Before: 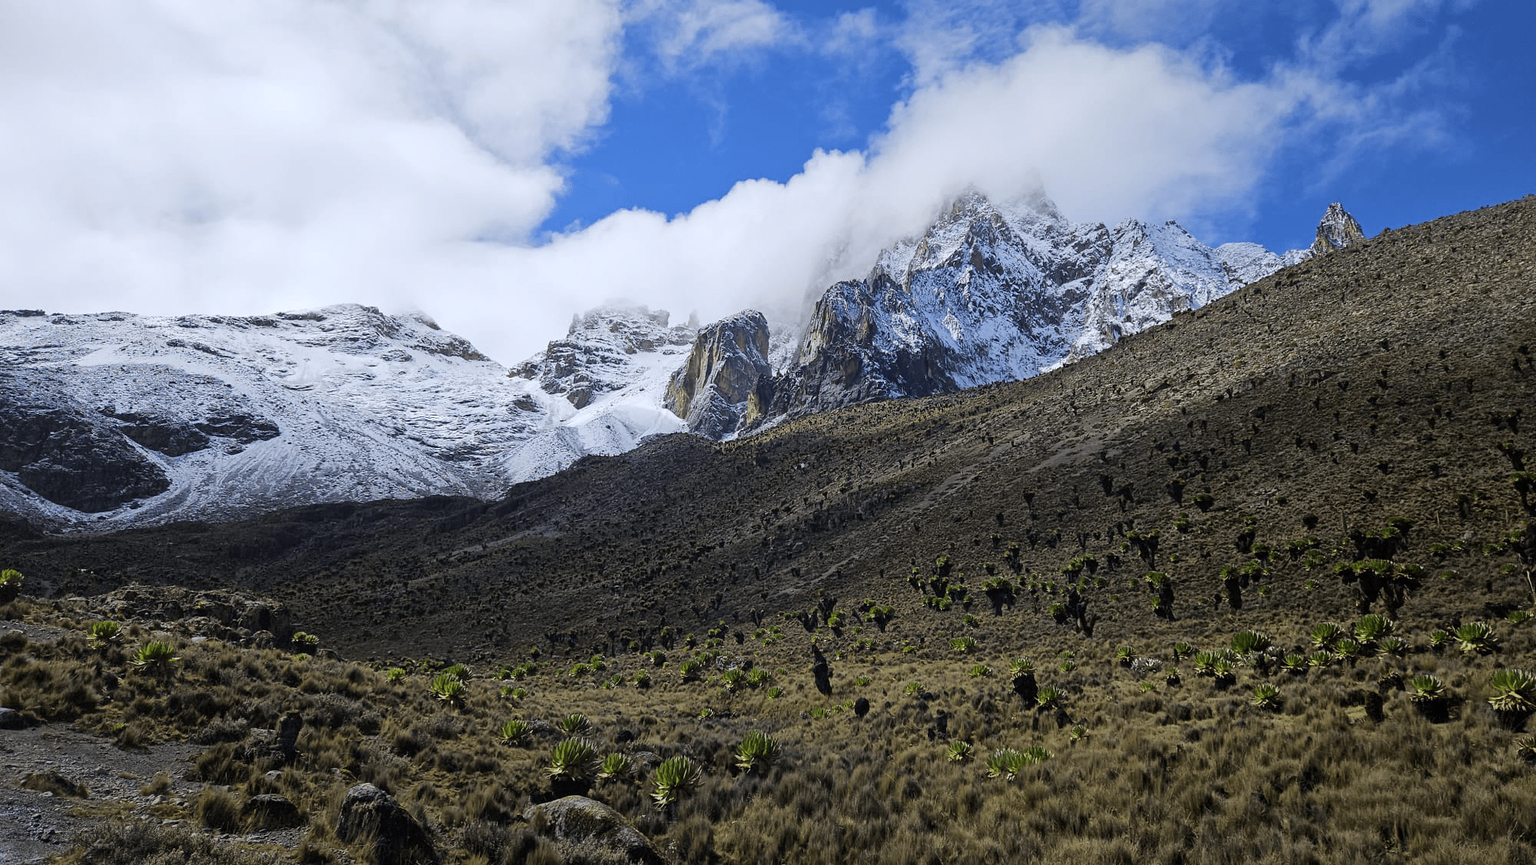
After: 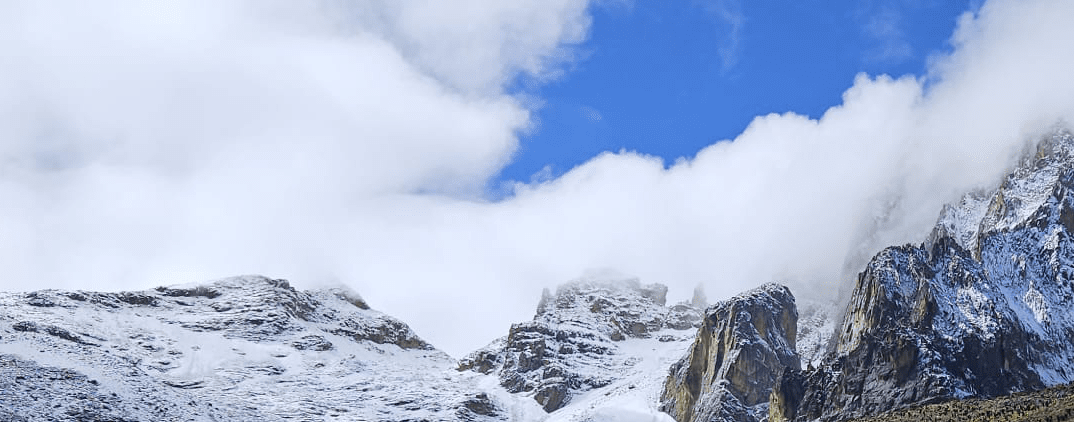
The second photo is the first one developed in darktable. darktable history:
crop: left 10.242%, top 10.671%, right 36.019%, bottom 51.786%
